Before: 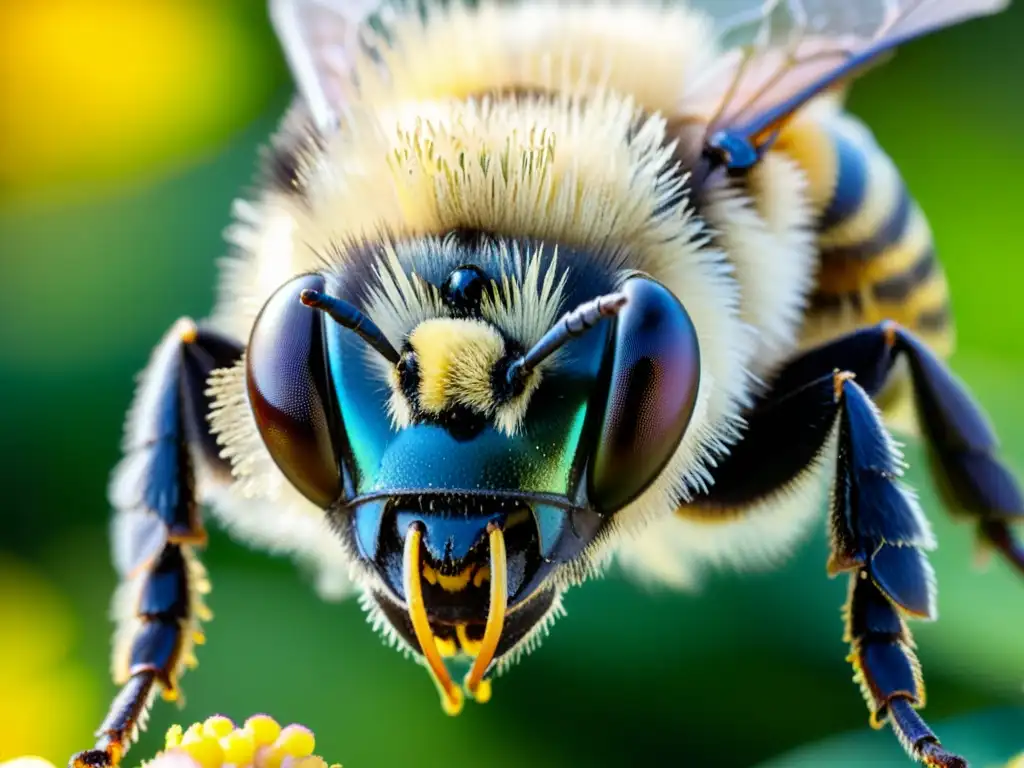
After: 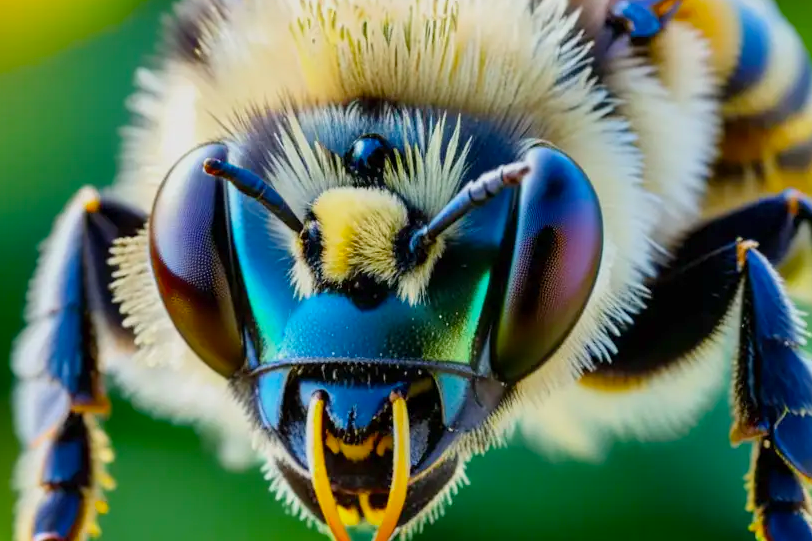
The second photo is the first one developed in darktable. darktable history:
crop: left 9.496%, top 17.171%, right 11.13%, bottom 12.383%
color balance rgb: perceptual saturation grading › global saturation 19.782%, perceptual brilliance grading › global brilliance 1.18%, perceptual brilliance grading › highlights -3.787%, contrast -9.407%
shadows and highlights: shadows 37, highlights -27.96, soften with gaussian
